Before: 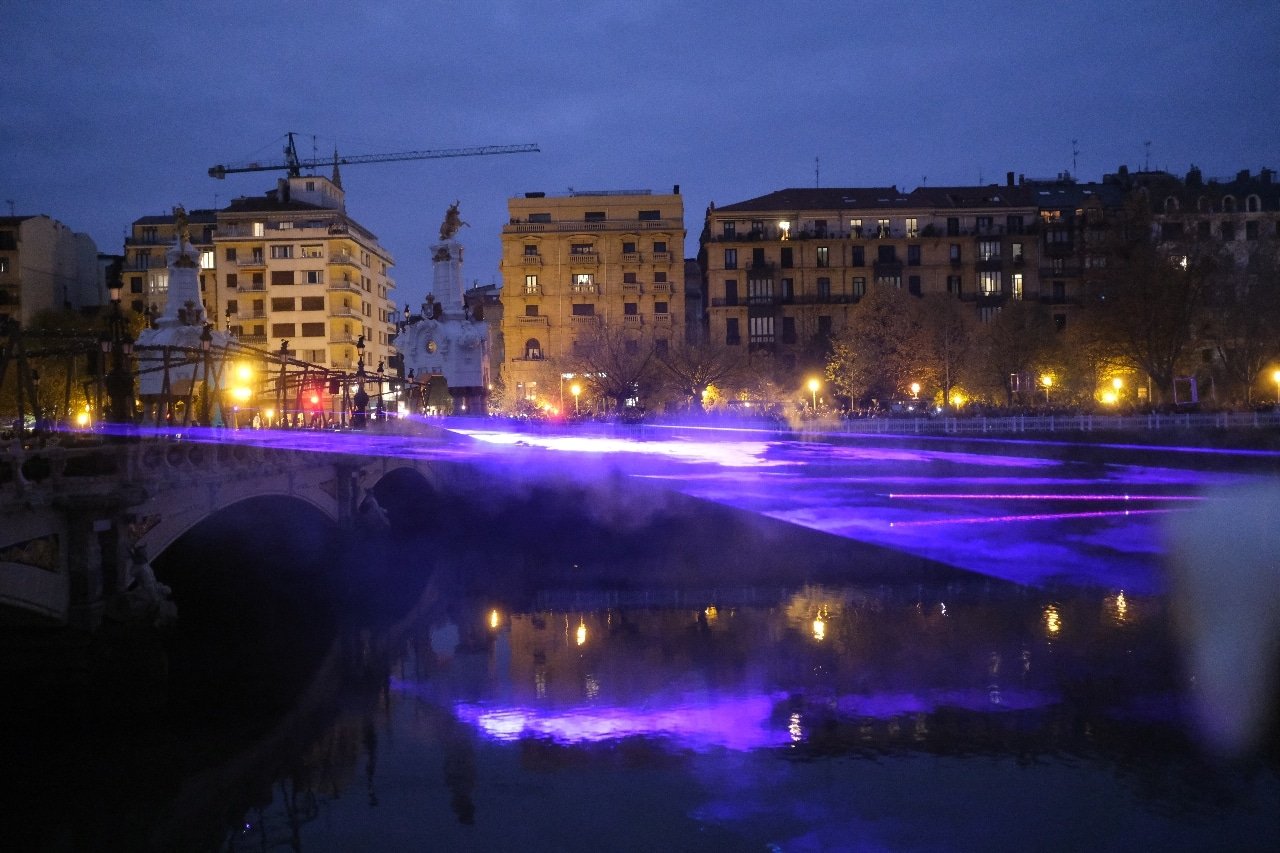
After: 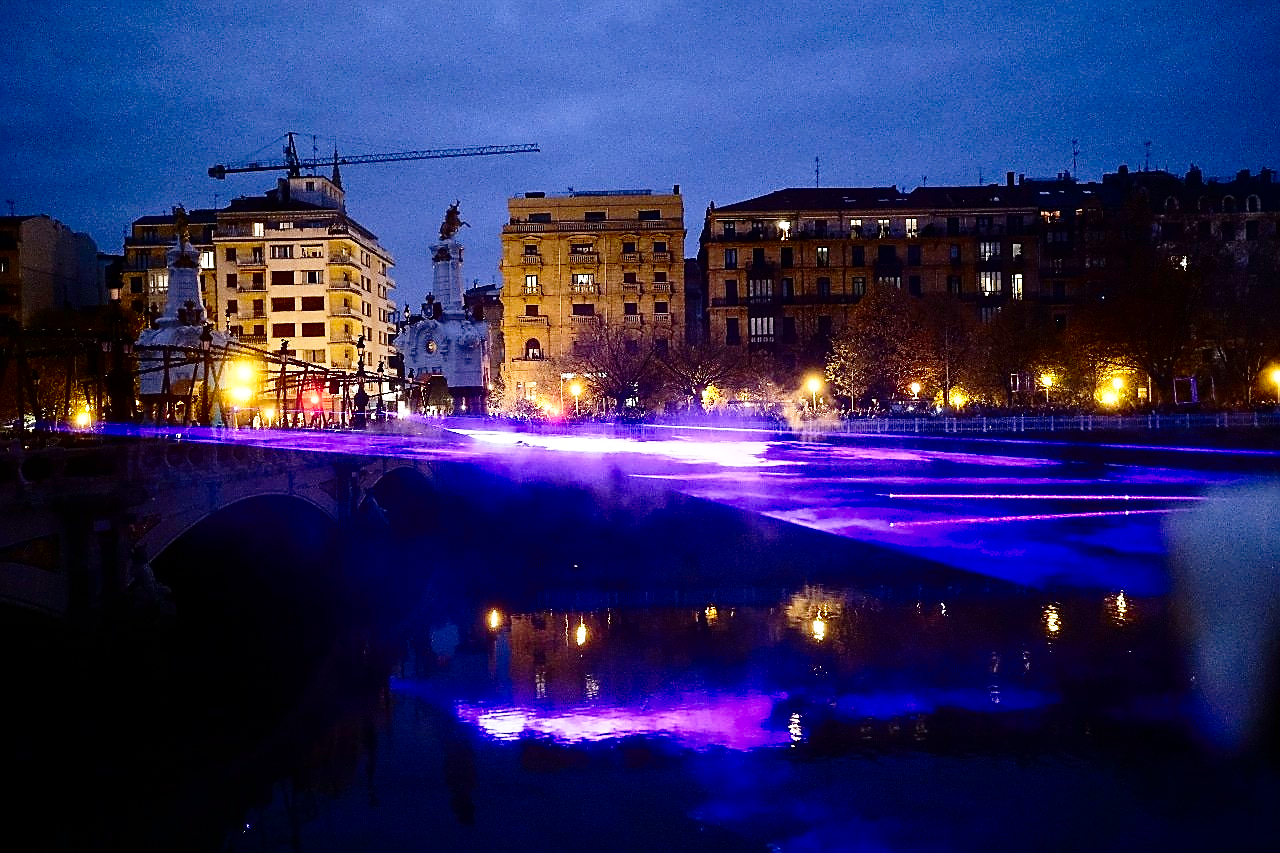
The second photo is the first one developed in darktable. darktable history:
contrast brightness saturation: contrast 0.194, brightness -0.241, saturation 0.116
base curve: curves: ch0 [(0, 0) (0.028, 0.03) (0.121, 0.232) (0.46, 0.748) (0.859, 0.968) (1, 1)], preserve colors none
sharpen: radius 1.378, amount 1.265, threshold 0.637
